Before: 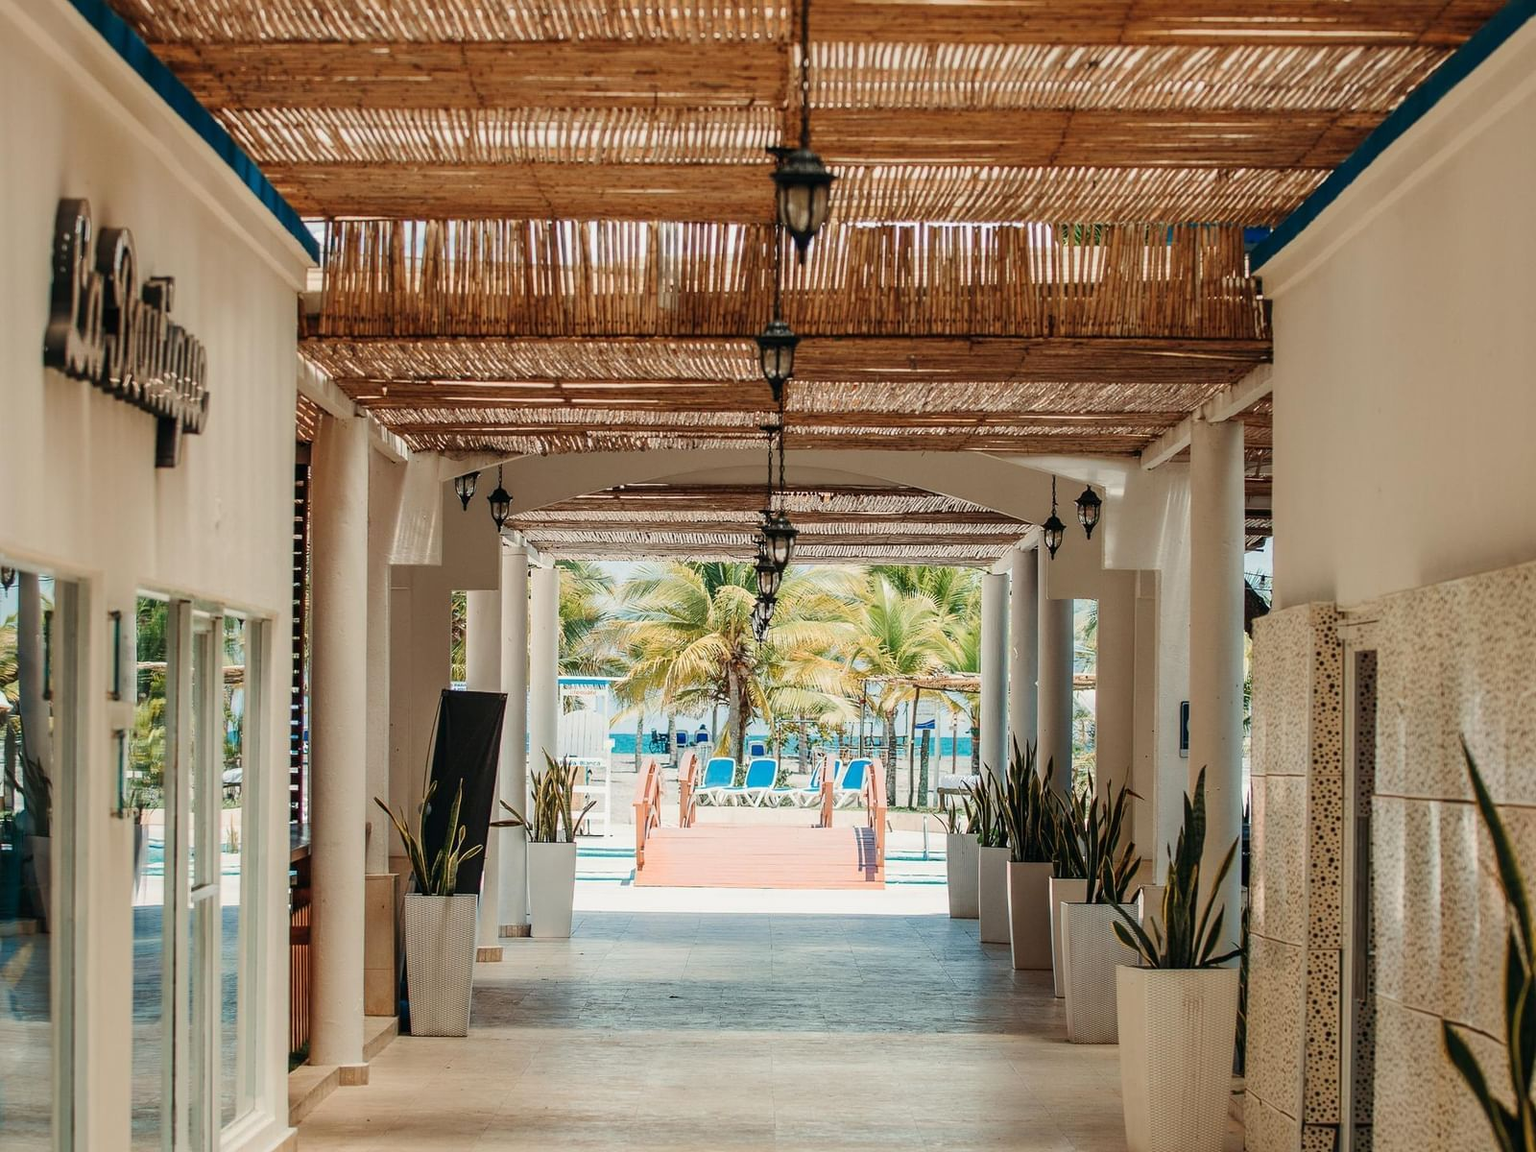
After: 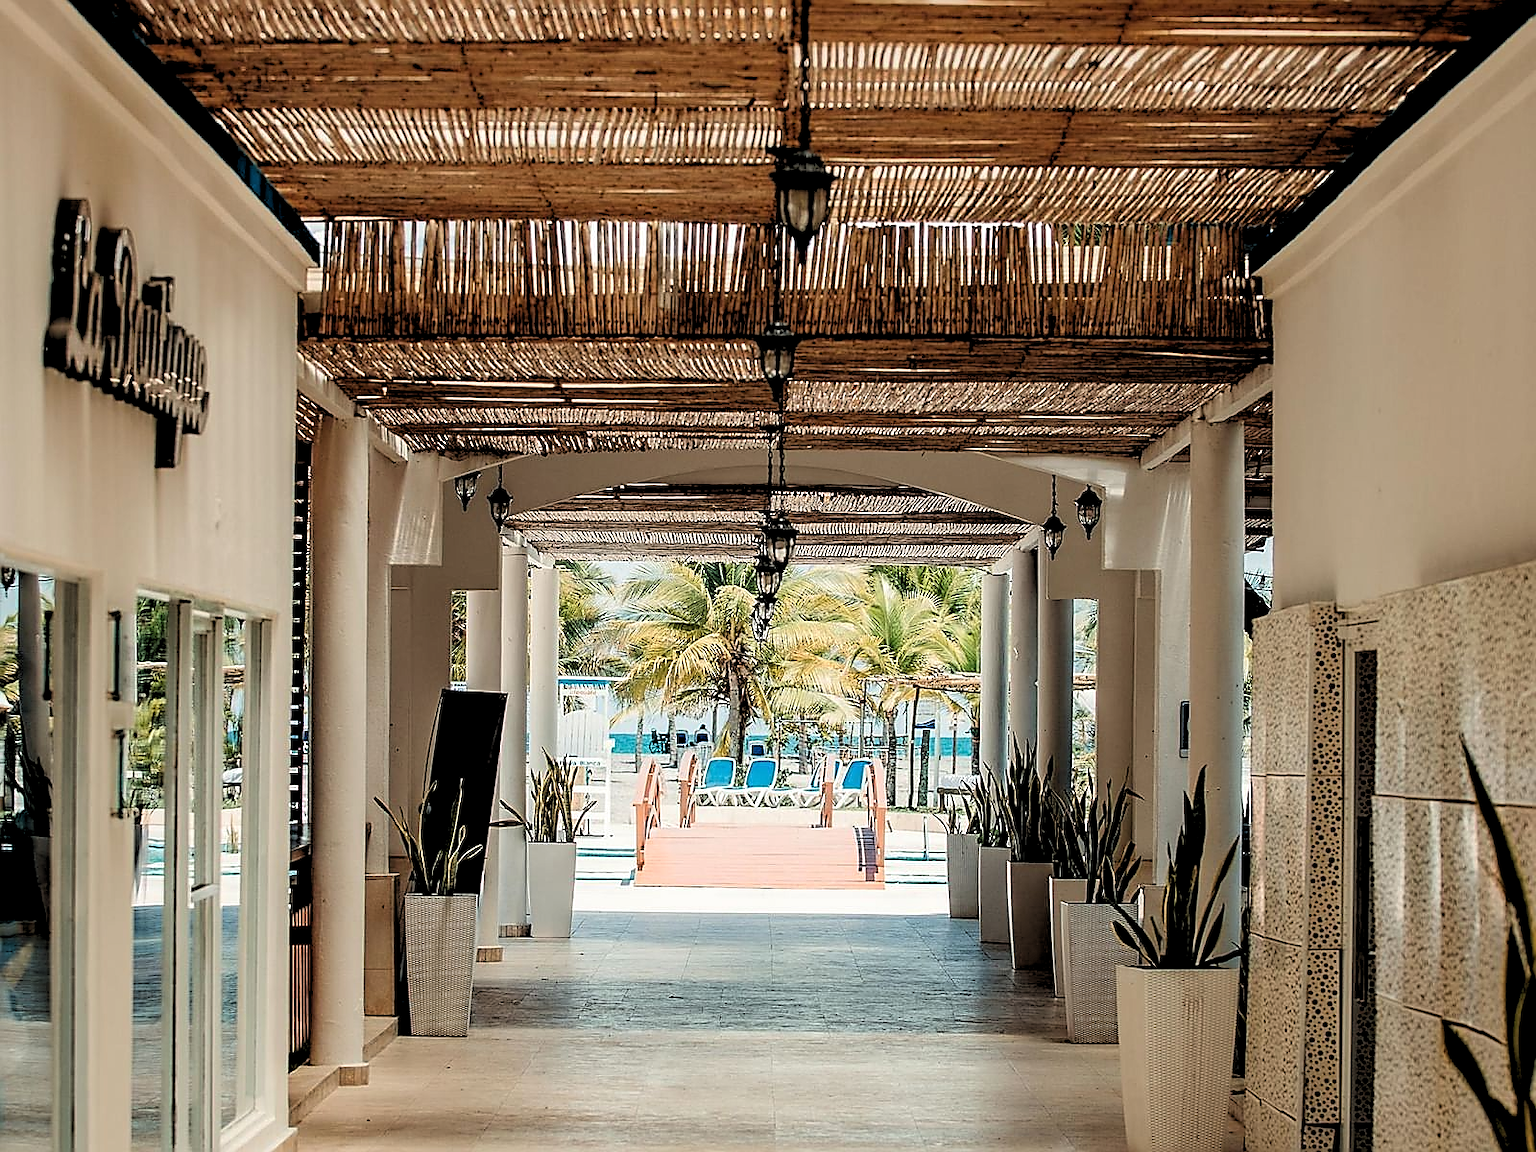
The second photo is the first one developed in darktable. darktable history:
rgb levels: levels [[0.034, 0.472, 0.904], [0, 0.5, 1], [0, 0.5, 1]]
sharpen: radius 1.4, amount 1.25, threshold 0.7
tone equalizer: on, module defaults
